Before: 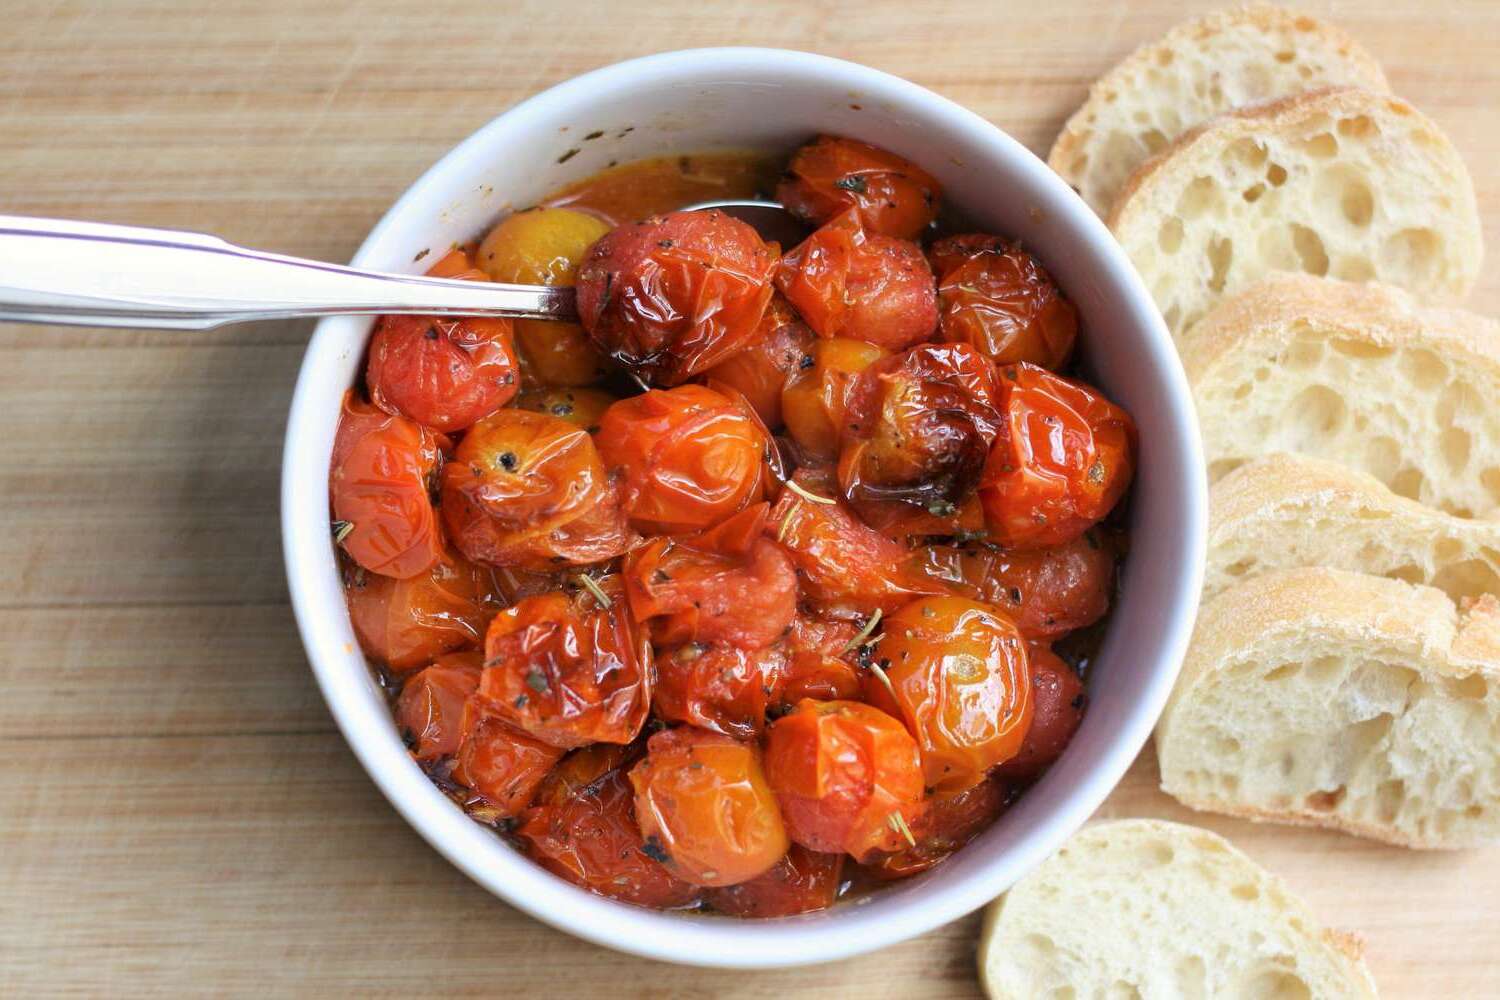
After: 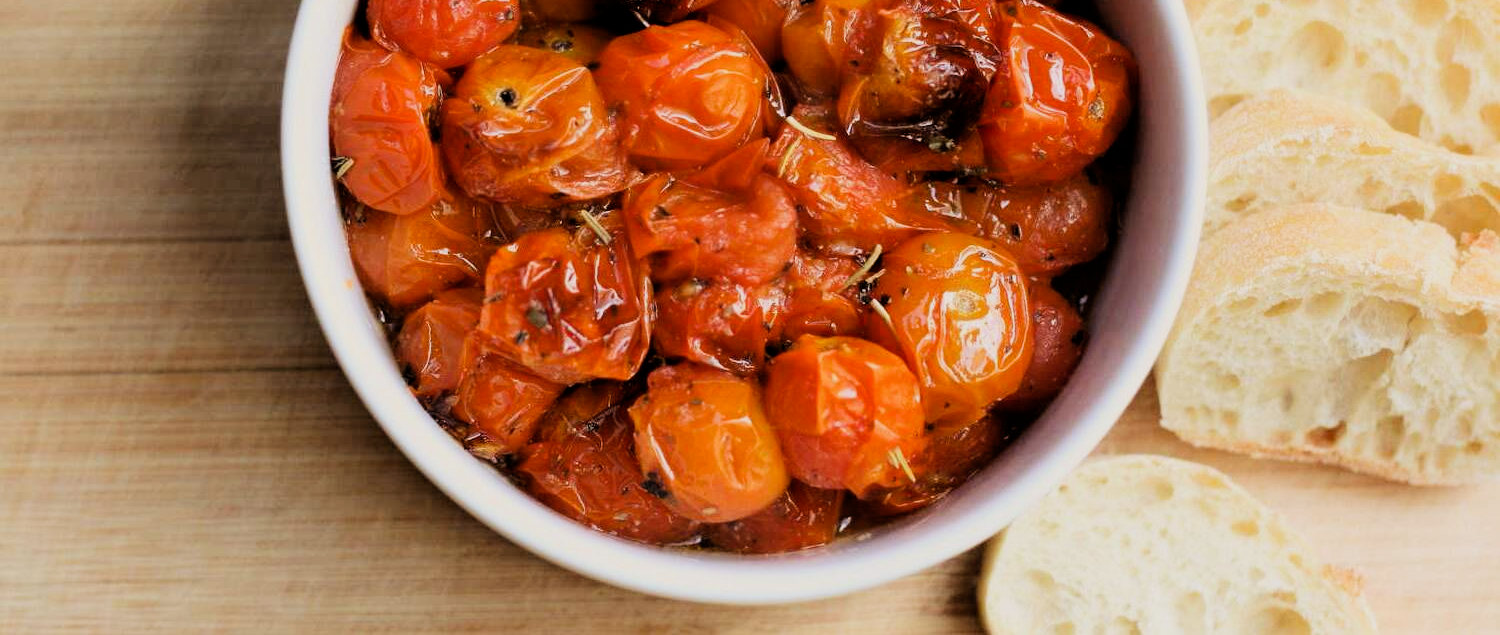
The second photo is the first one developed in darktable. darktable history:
crop and rotate: top 36.435%
filmic rgb: black relative exposure -5 EV, hardness 2.88, contrast 1.3, highlights saturation mix -30%
color balance rgb: shadows lift › chroma 4.41%, shadows lift › hue 27°, power › chroma 2.5%, power › hue 70°, highlights gain › chroma 1%, highlights gain › hue 27°, saturation formula JzAzBz (2021)
